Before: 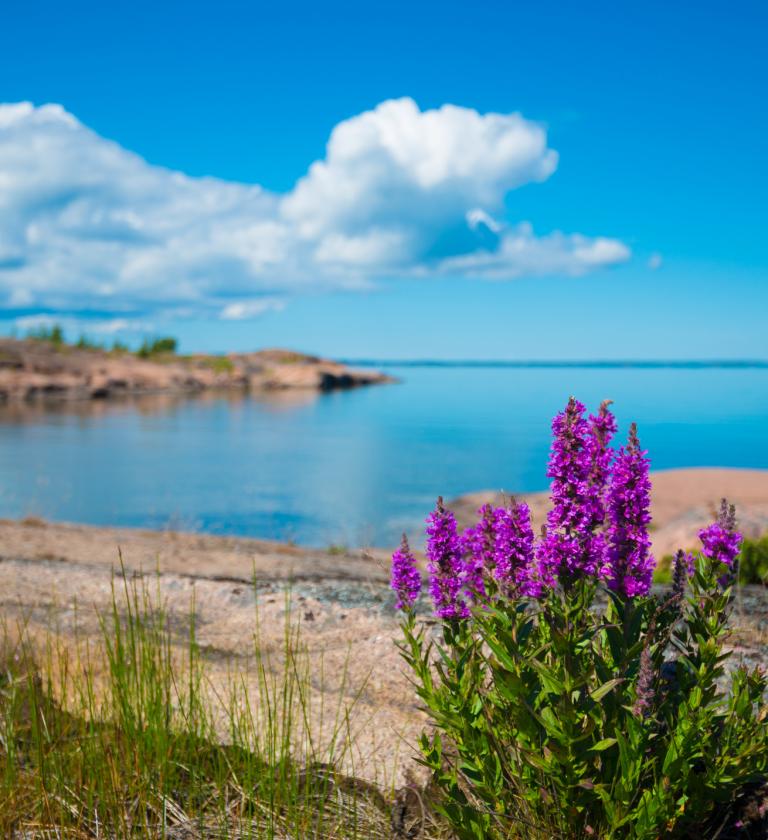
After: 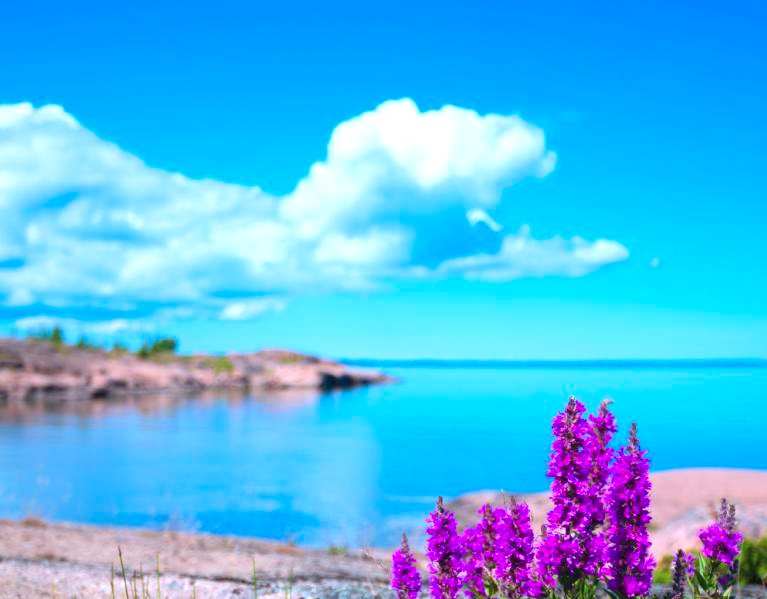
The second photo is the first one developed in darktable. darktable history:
crop: bottom 28.651%
exposure: exposure 0.58 EV, compensate highlight preservation false
color calibration: output R [0.946, 0.065, -0.013, 0], output G [-0.246, 1.264, -0.017, 0], output B [0.046, -0.098, 1.05, 0], illuminant as shot in camera, x 0.379, y 0.396, temperature 4142.65 K
